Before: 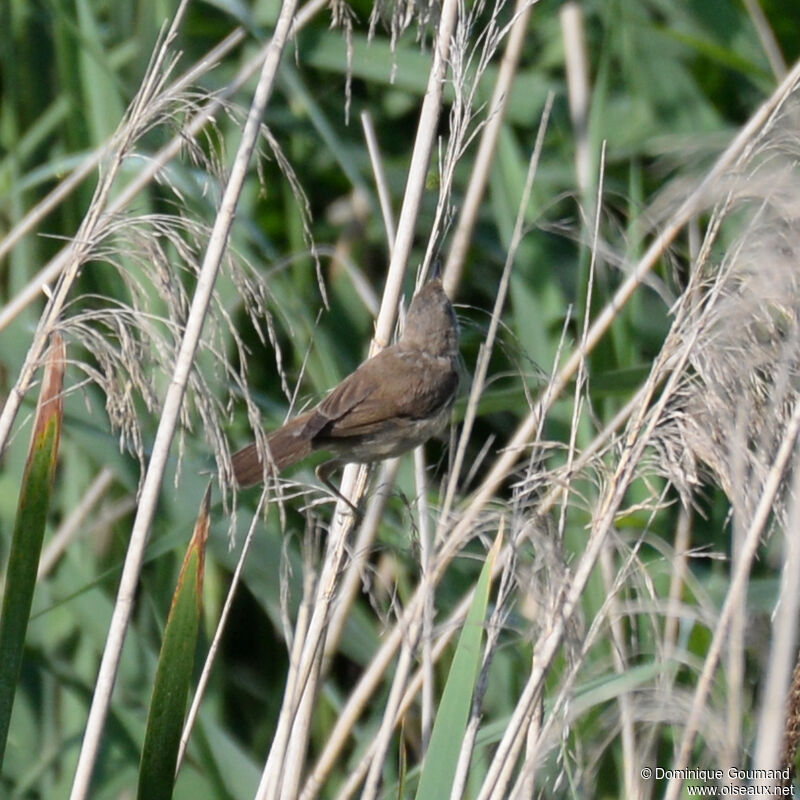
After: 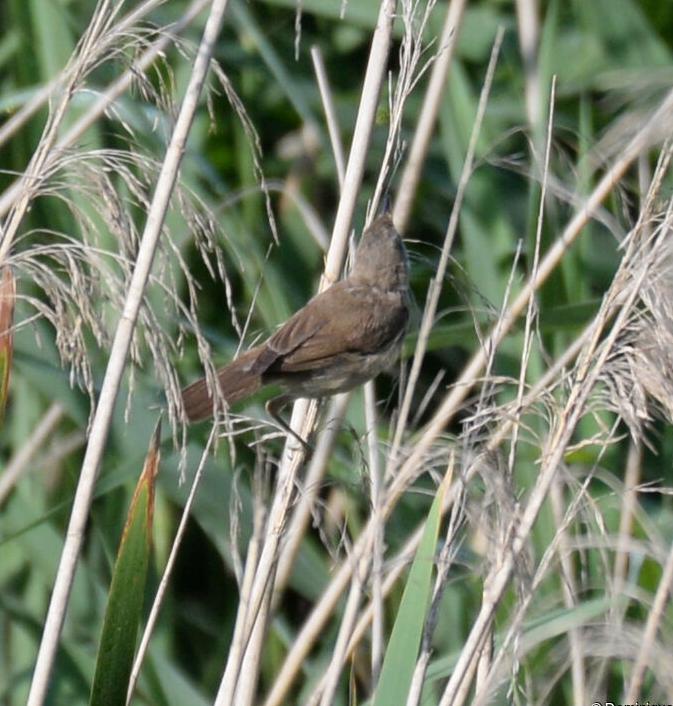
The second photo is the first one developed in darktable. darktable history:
crop: left 6.265%, top 8.172%, right 9.549%, bottom 3.551%
